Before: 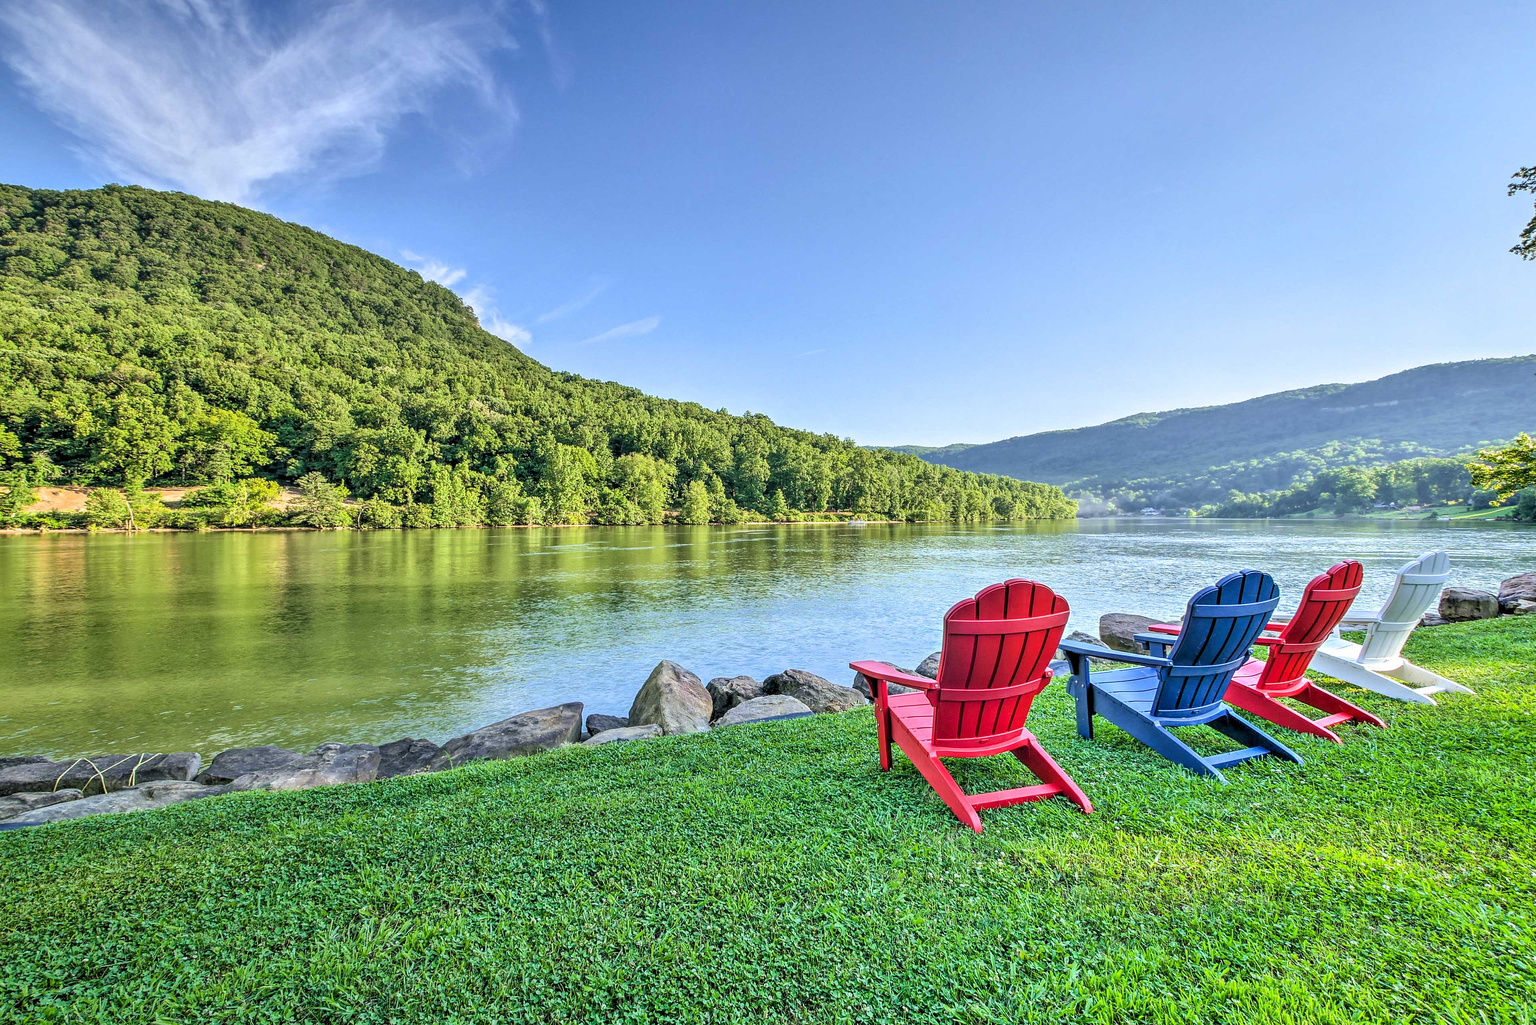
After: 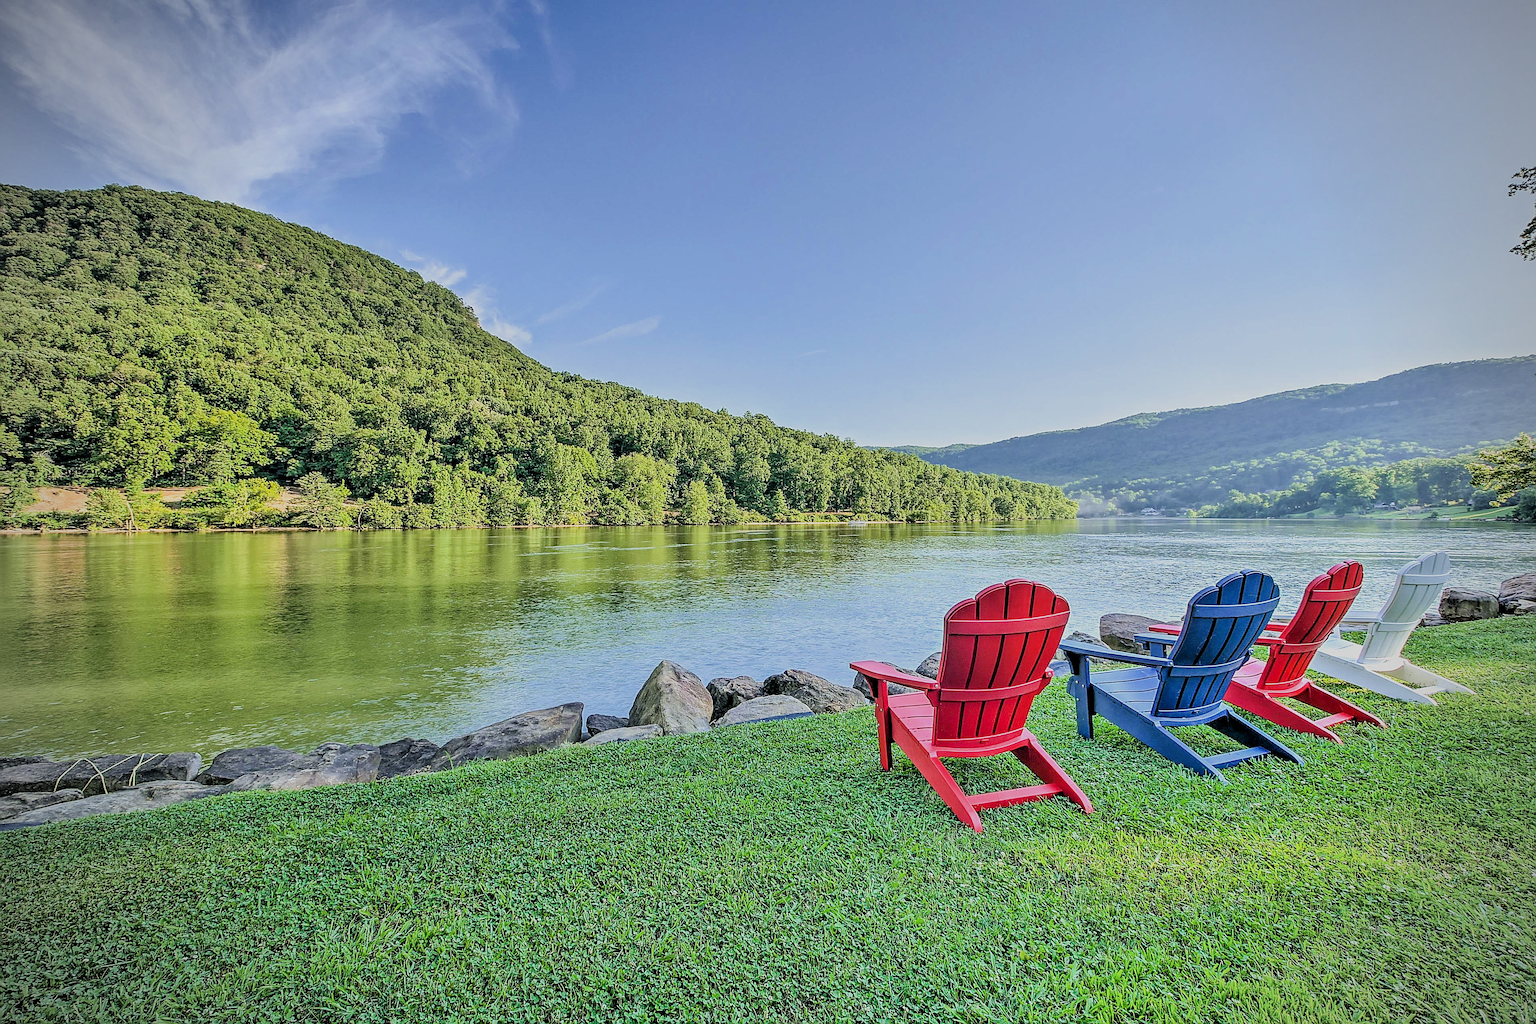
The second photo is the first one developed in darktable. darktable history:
sharpen: amount 0.903
vignetting: saturation -0.658, unbound false
filmic rgb: black relative exposure -7.65 EV, white relative exposure 4.56 EV, threshold 3.02 EV, hardness 3.61, enable highlight reconstruction true
